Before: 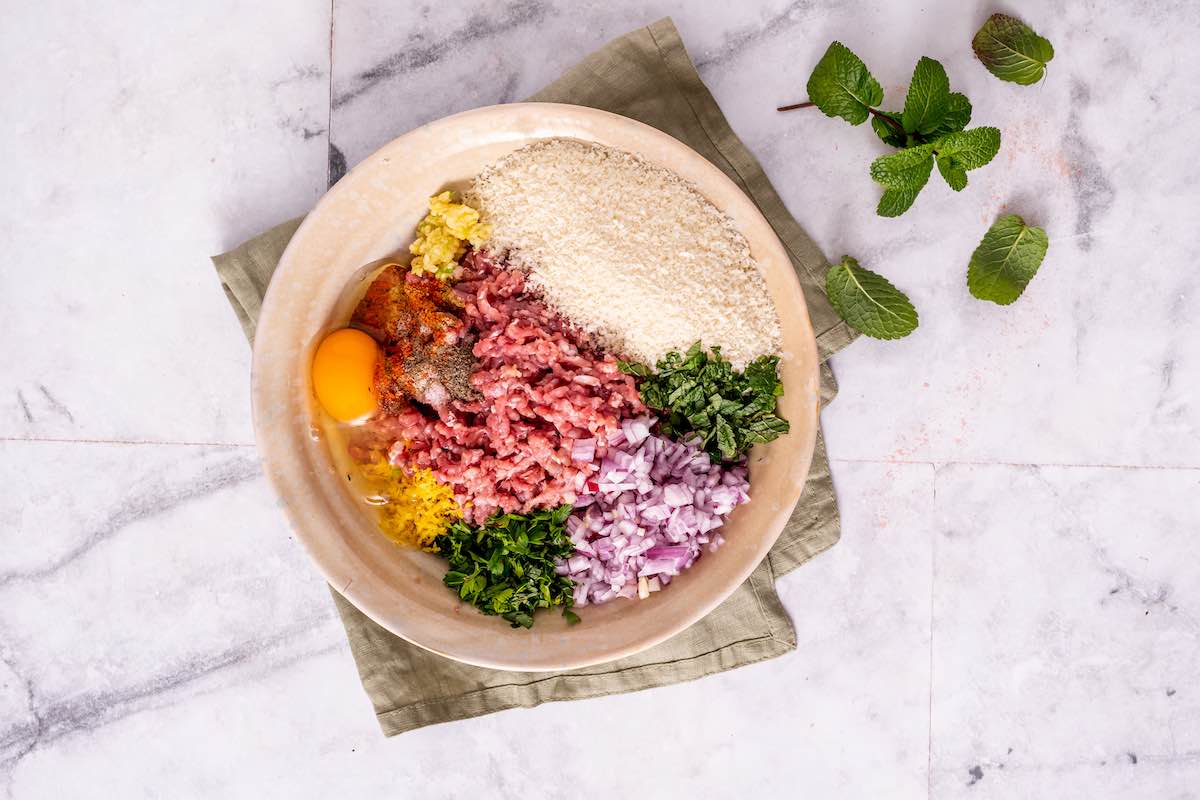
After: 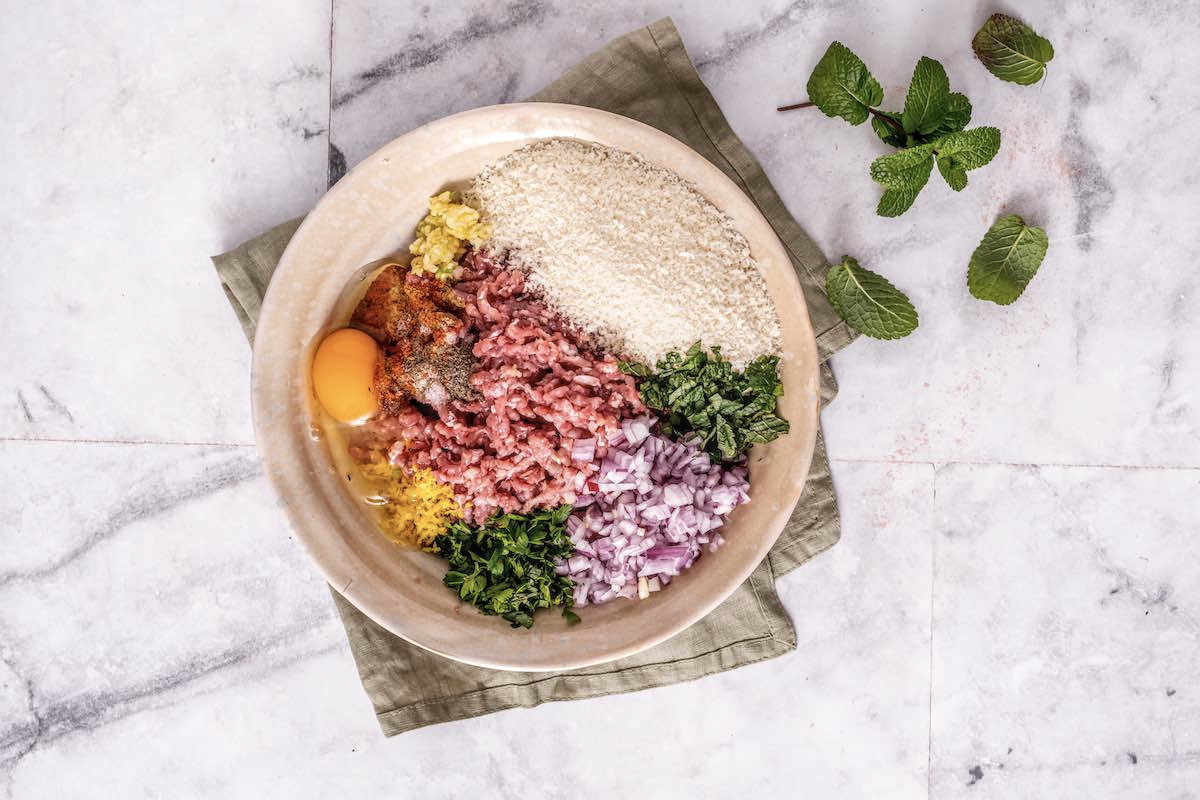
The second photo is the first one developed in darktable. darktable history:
contrast brightness saturation: contrast 0.06, brightness -0.01, saturation -0.23
local contrast: highlights 0%, shadows 0%, detail 133%
